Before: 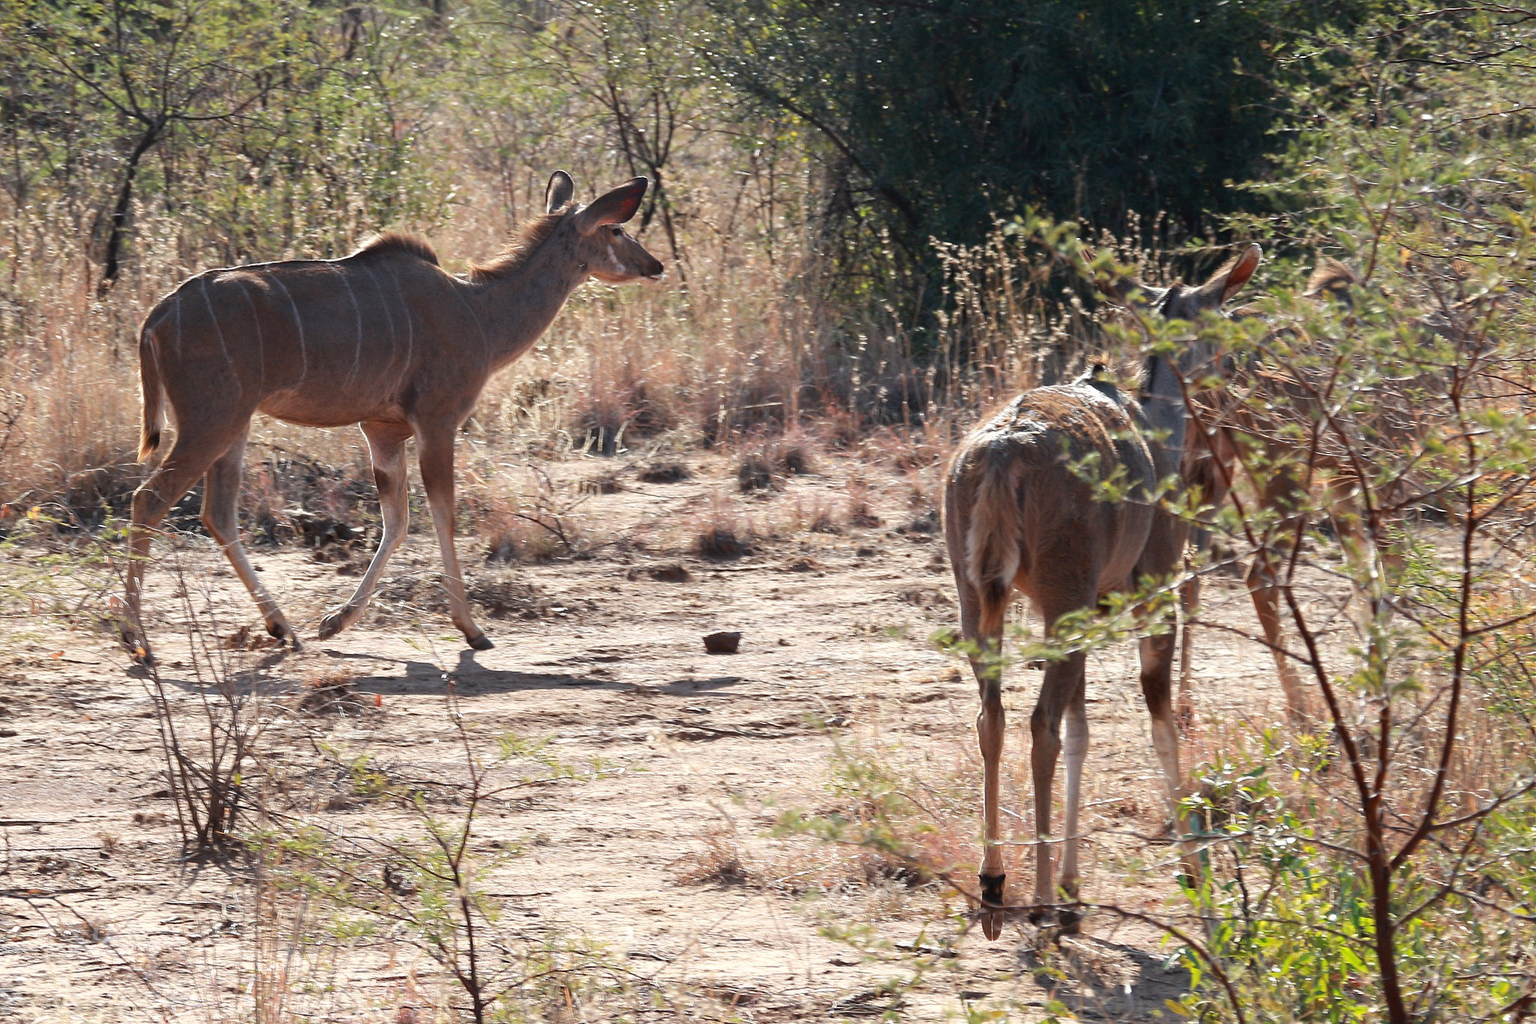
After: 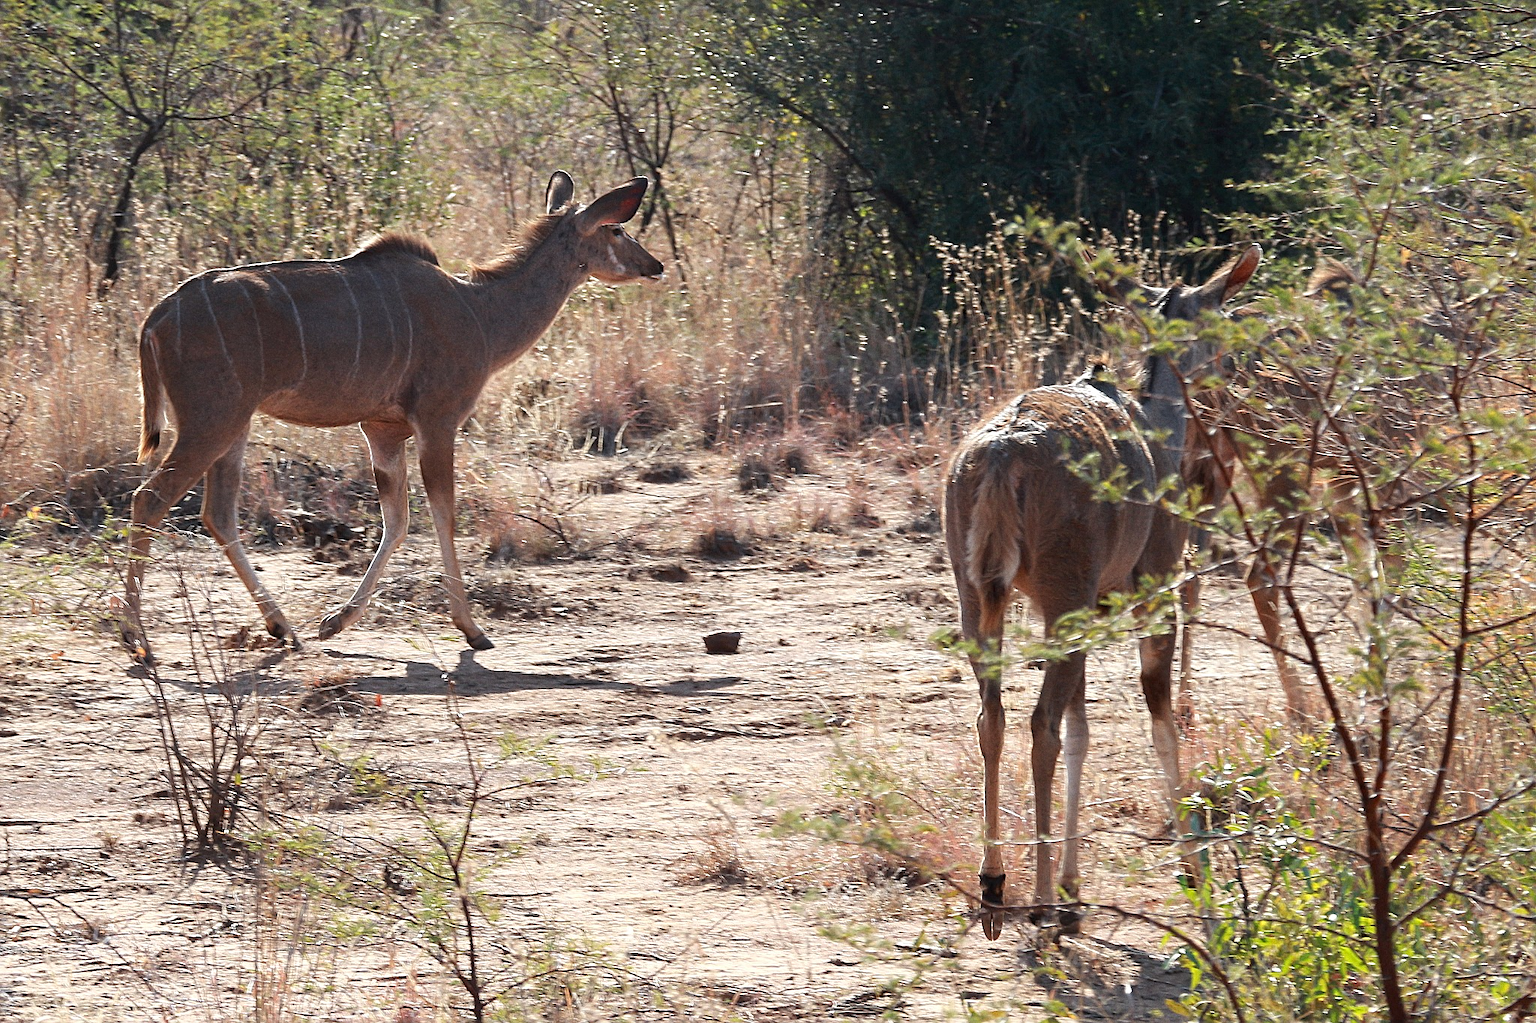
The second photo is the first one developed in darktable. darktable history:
grain: coarseness 0.09 ISO
sharpen: on, module defaults
